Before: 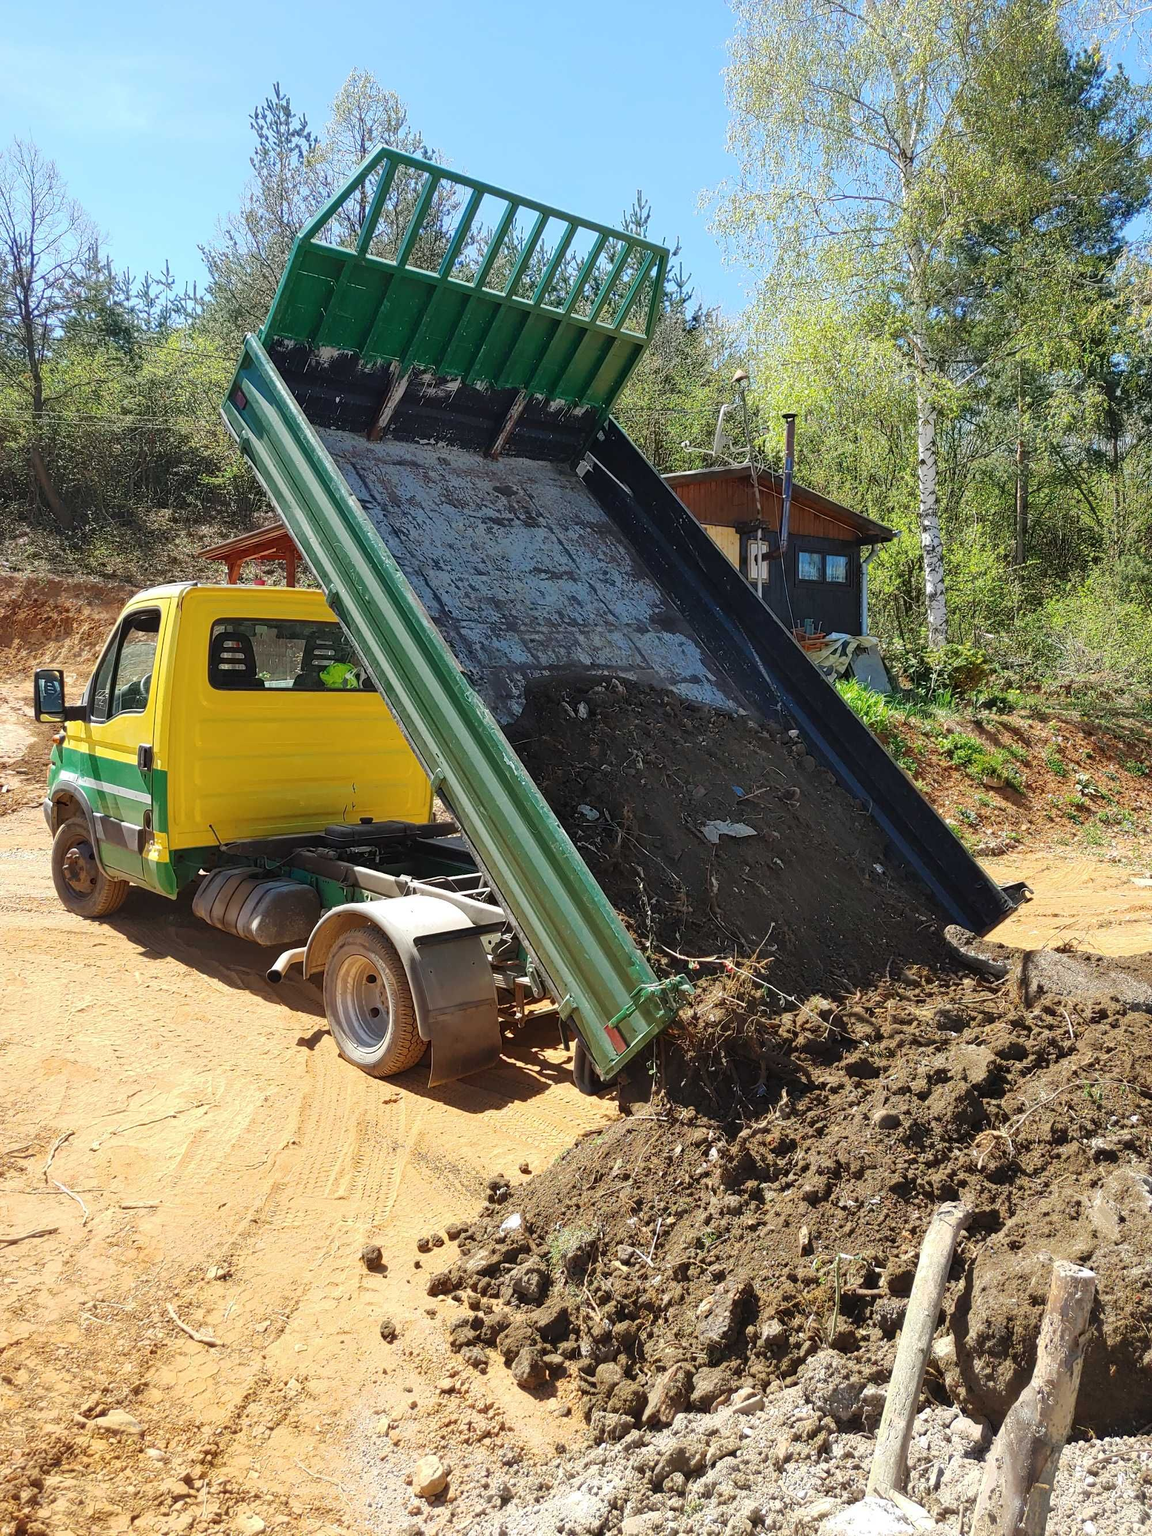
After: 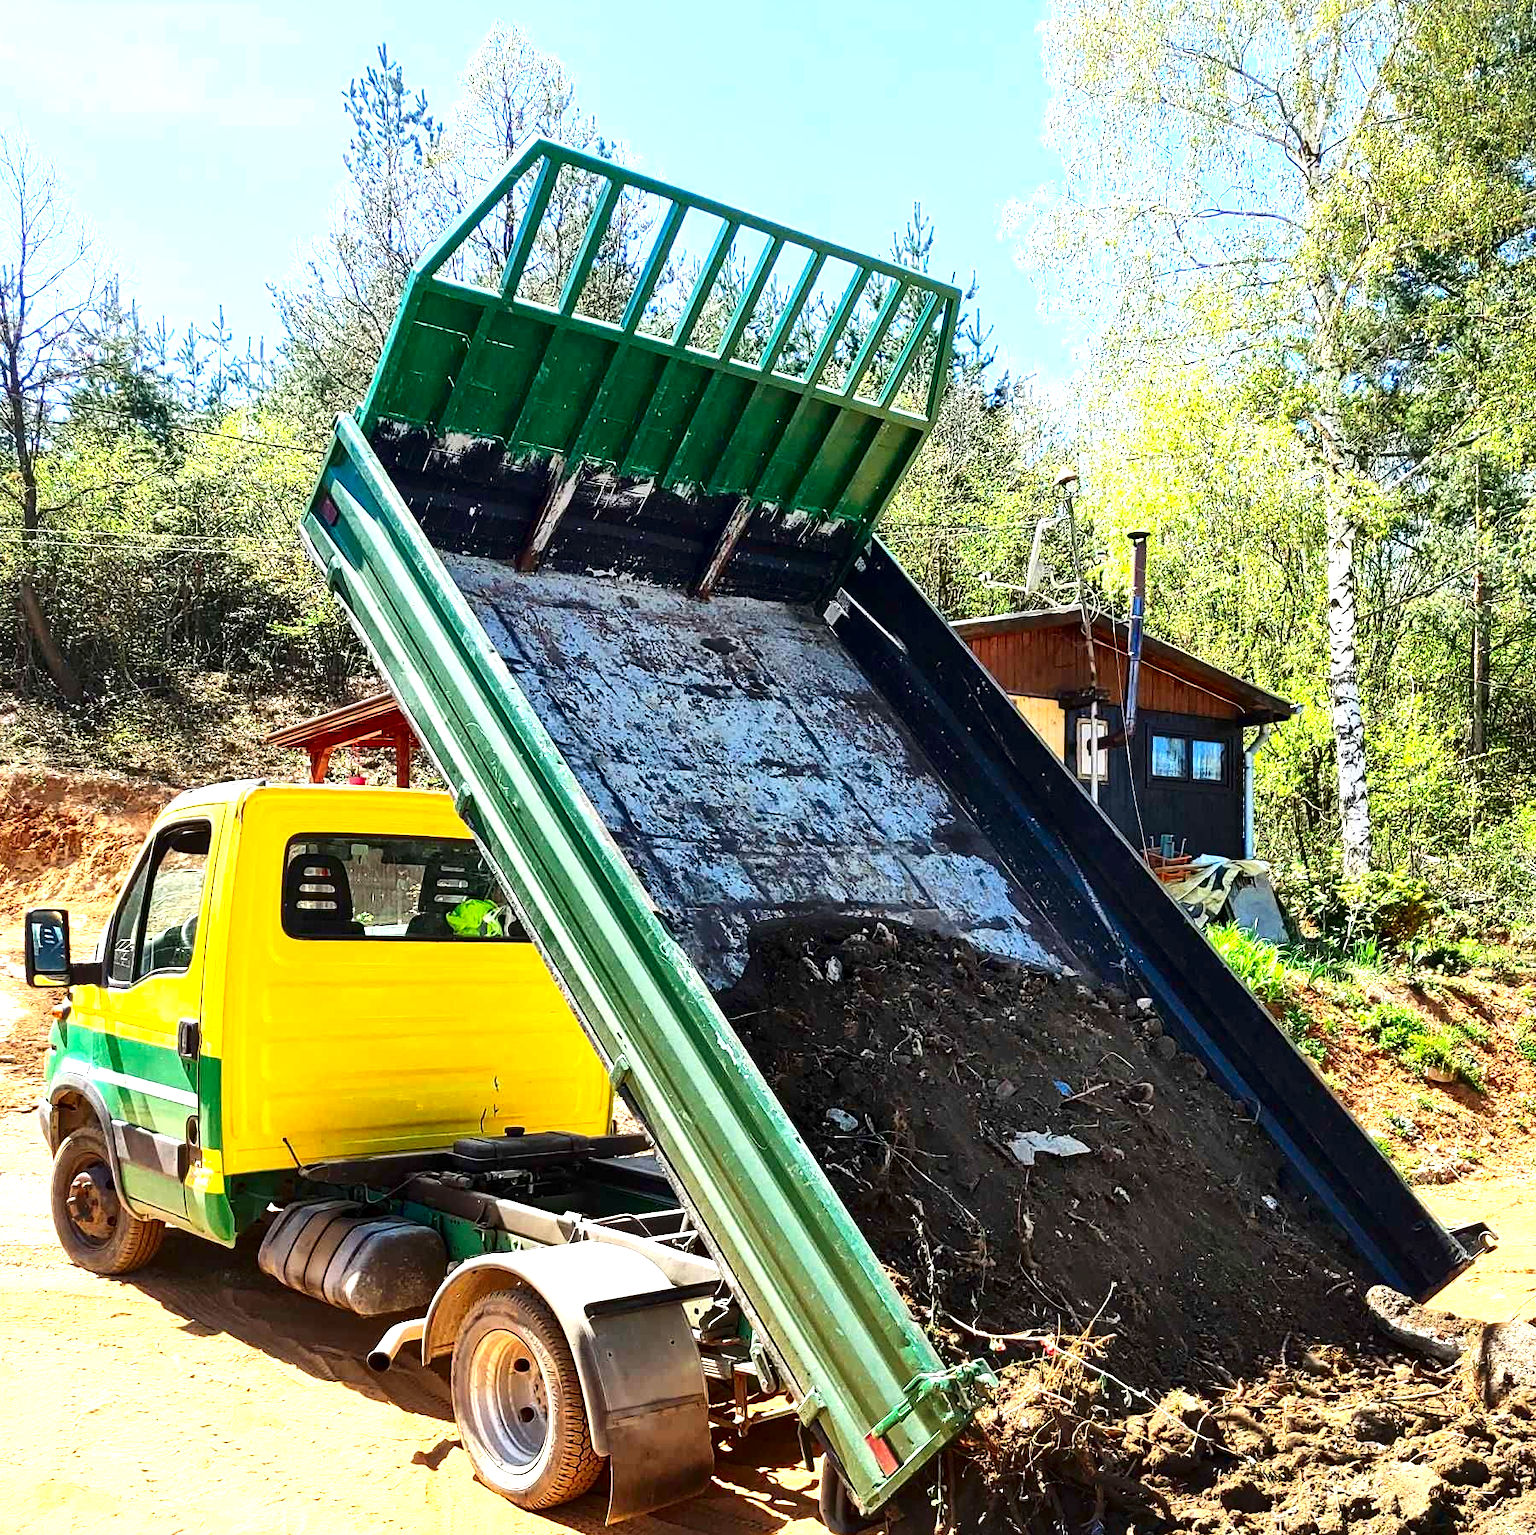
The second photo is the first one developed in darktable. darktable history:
crop: left 1.509%, top 3.452%, right 7.696%, bottom 28.452%
local contrast: mode bilateral grid, contrast 25, coarseness 60, detail 151%, midtone range 0.2
contrast brightness saturation: contrast 0.21, brightness -0.11, saturation 0.21
exposure: black level correction 0, exposure 1.2 EV, compensate exposure bias true, compensate highlight preservation false
